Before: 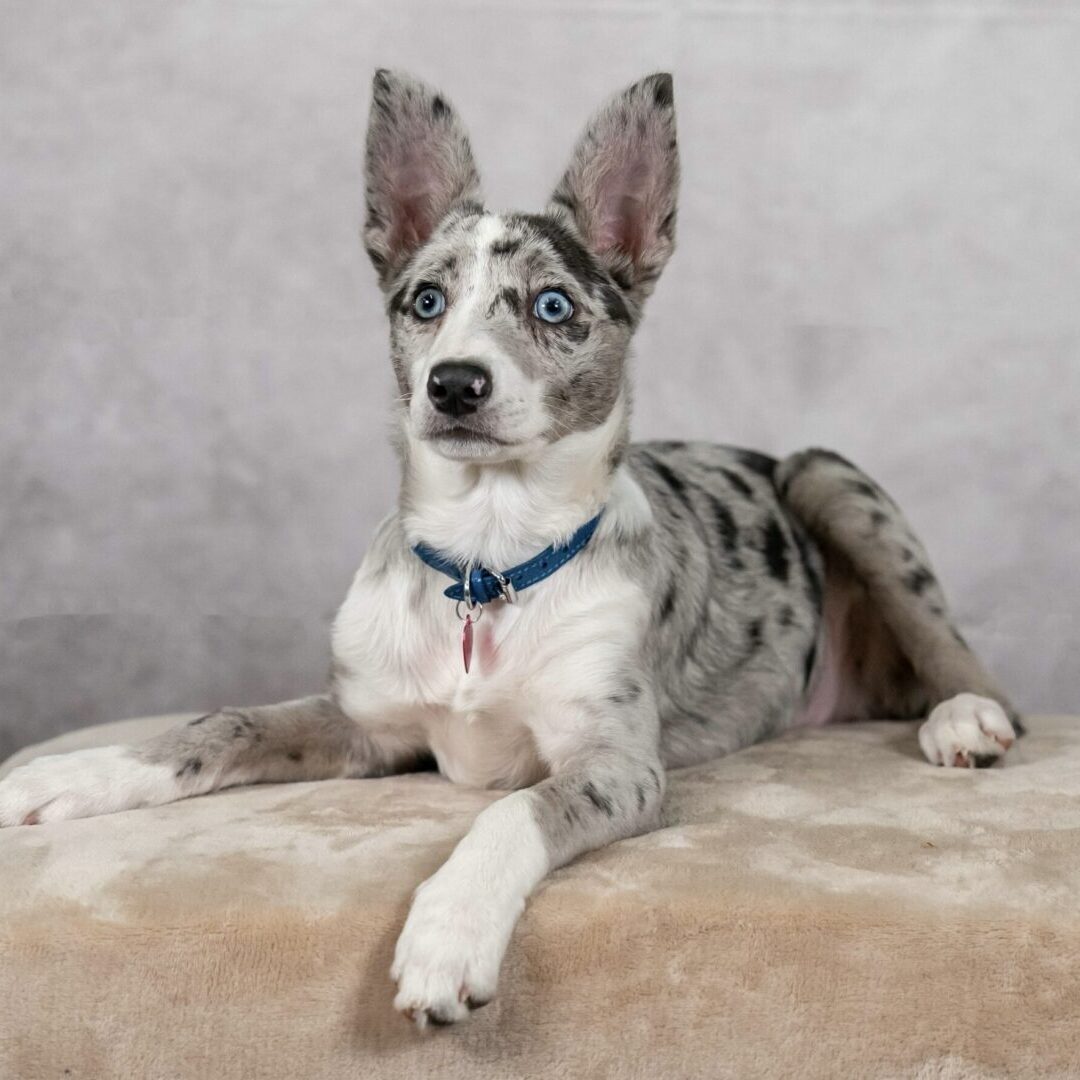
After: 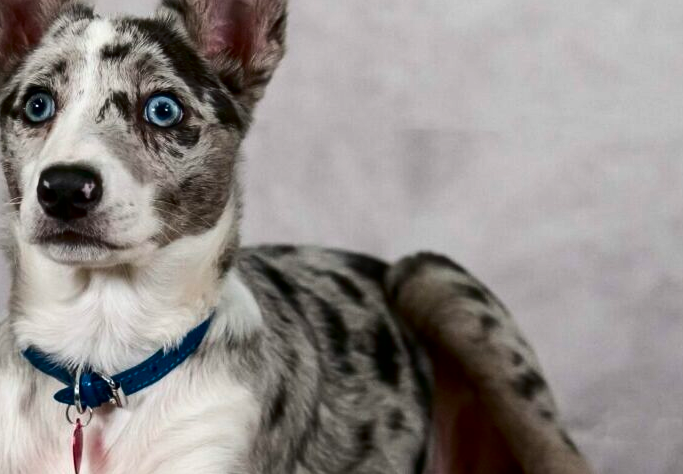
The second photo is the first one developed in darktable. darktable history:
crop: left 36.195%, top 18.159%, right 0.556%, bottom 37.865%
contrast brightness saturation: contrast 0.193, brightness -0.225, saturation 0.117
